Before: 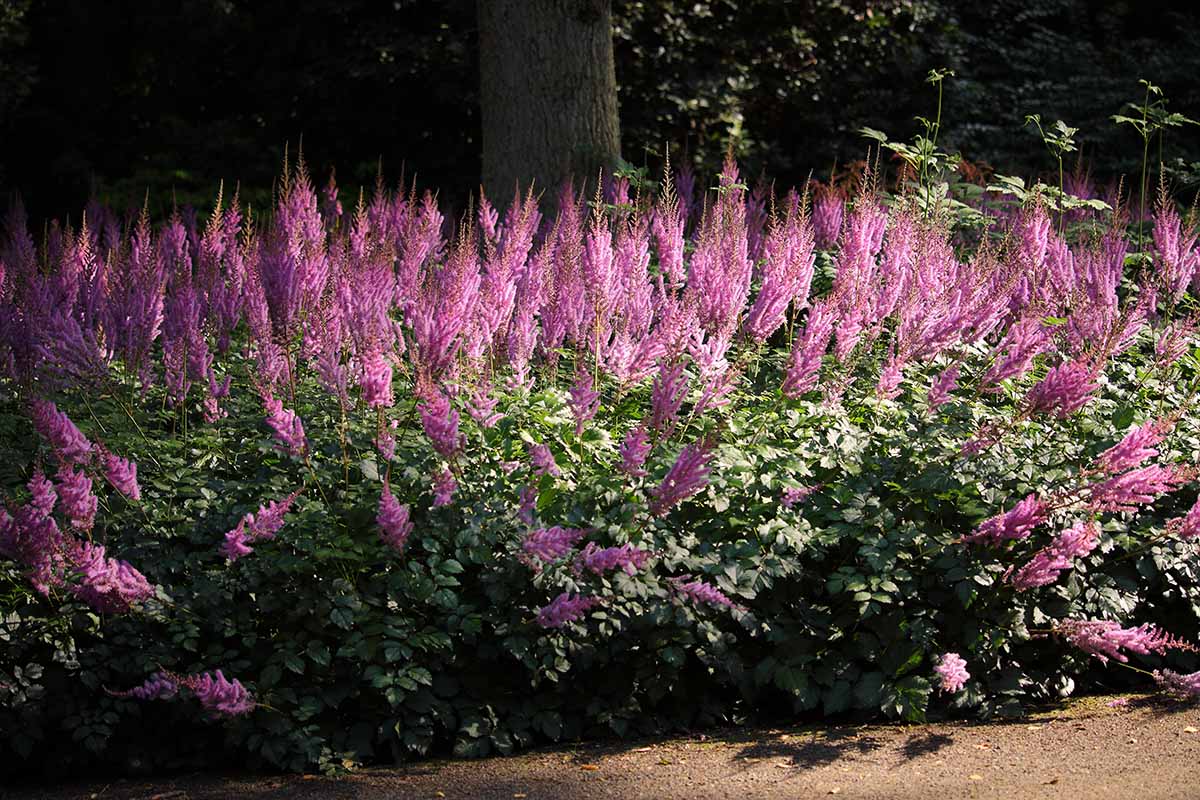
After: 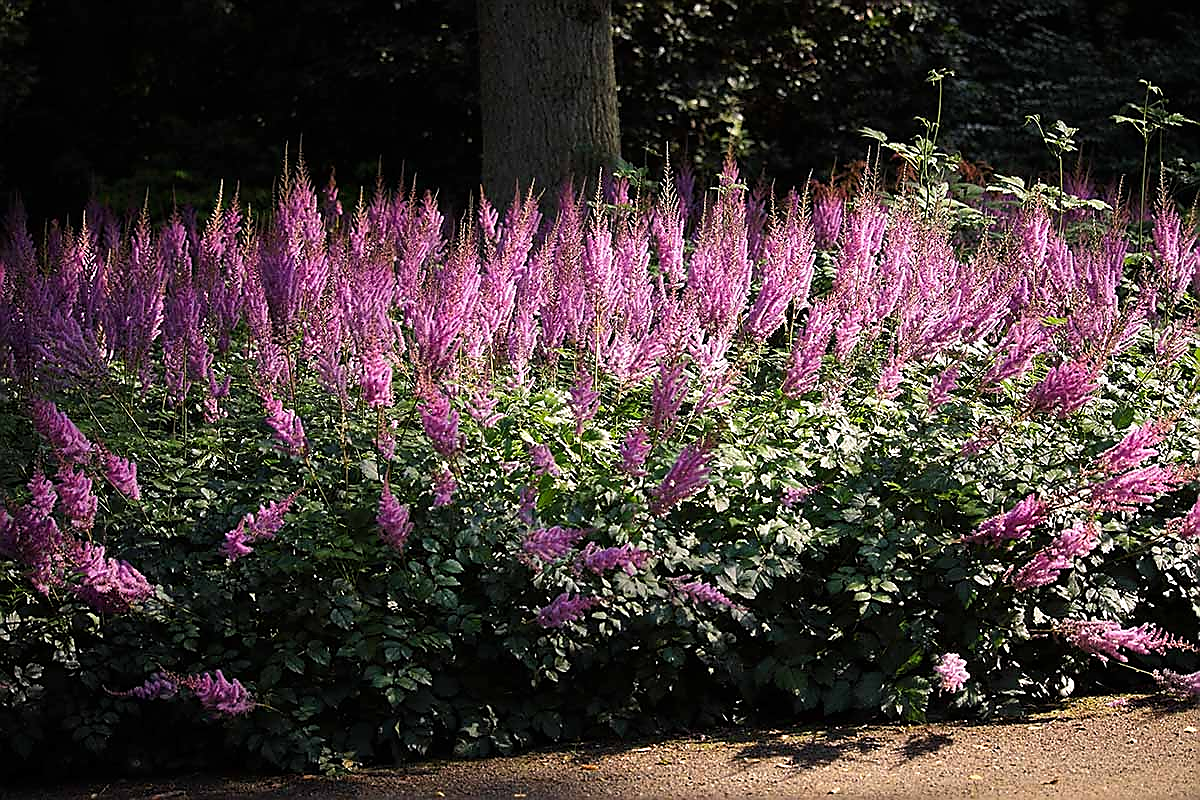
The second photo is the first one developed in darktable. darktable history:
sharpen: radius 1.4, amount 1.25, threshold 0.7
color balance rgb: perceptual saturation grading › global saturation 3.7%, global vibrance 5.56%, contrast 3.24%
